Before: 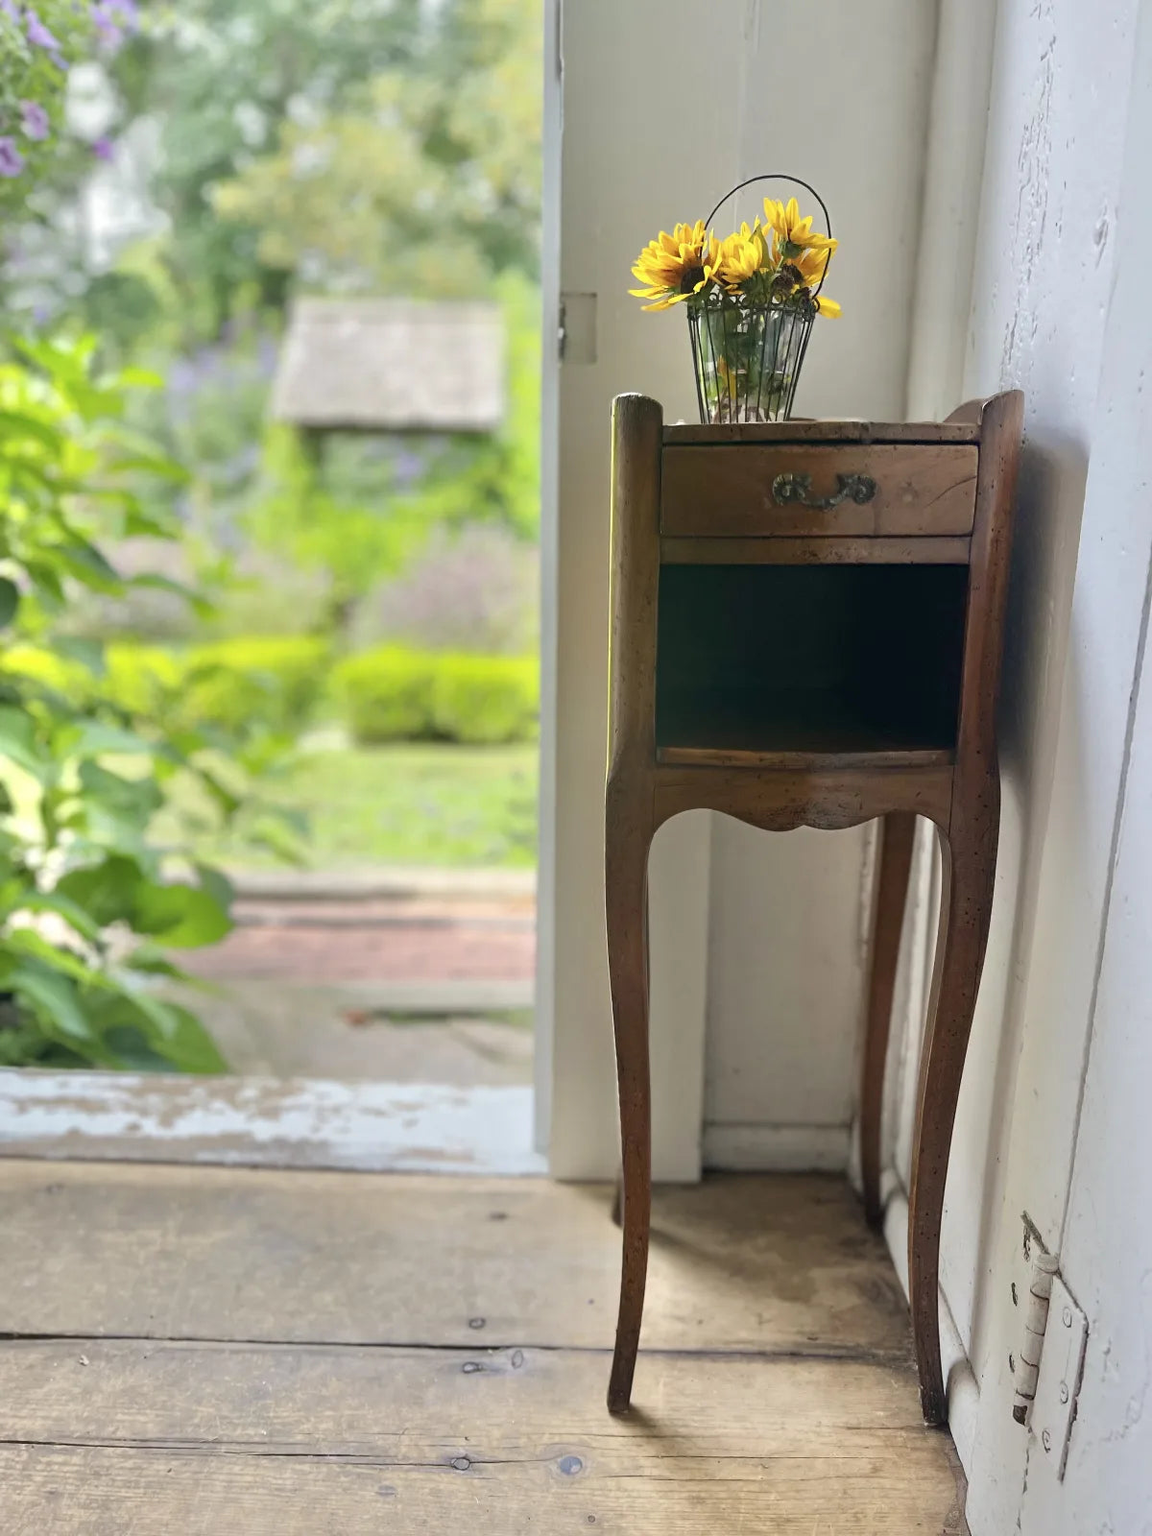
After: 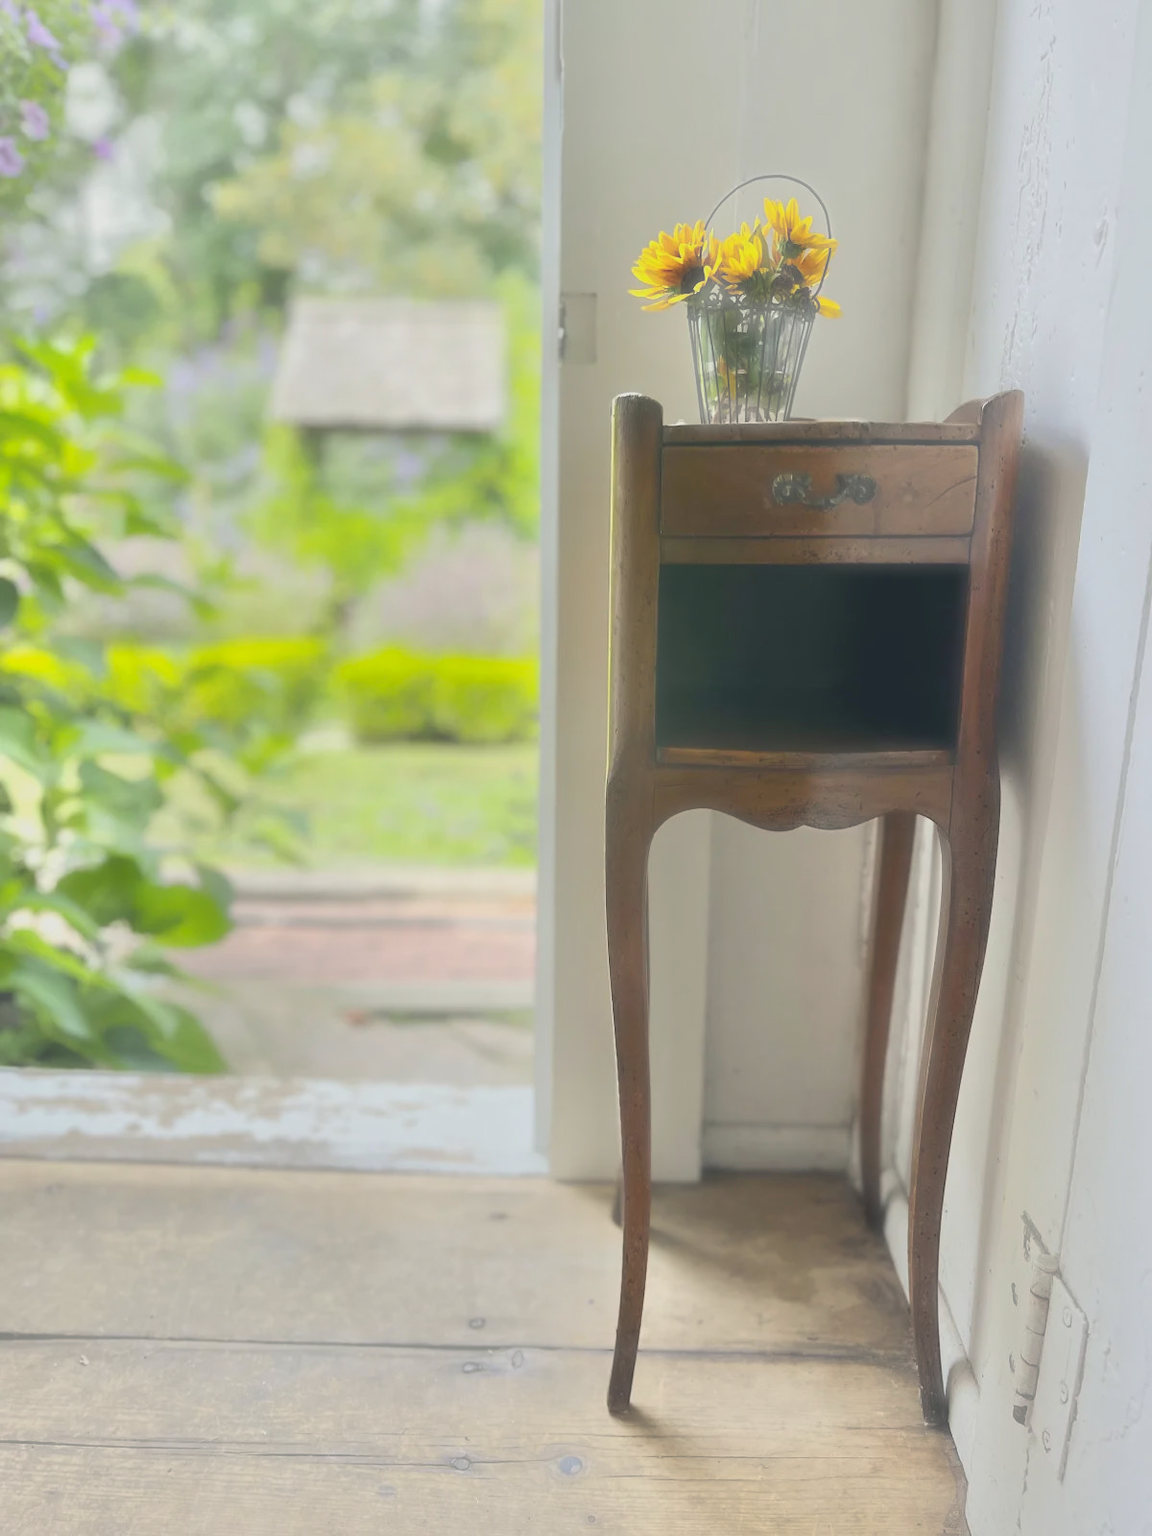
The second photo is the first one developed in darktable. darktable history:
contrast brightness saturation: contrast -0.155, brightness 0.047, saturation -0.135
color balance rgb: linear chroma grading › global chroma 14.401%, perceptual saturation grading › global saturation 19.562%, global vibrance 20%
haze removal: strength -0.889, distance 0.225, adaptive false
